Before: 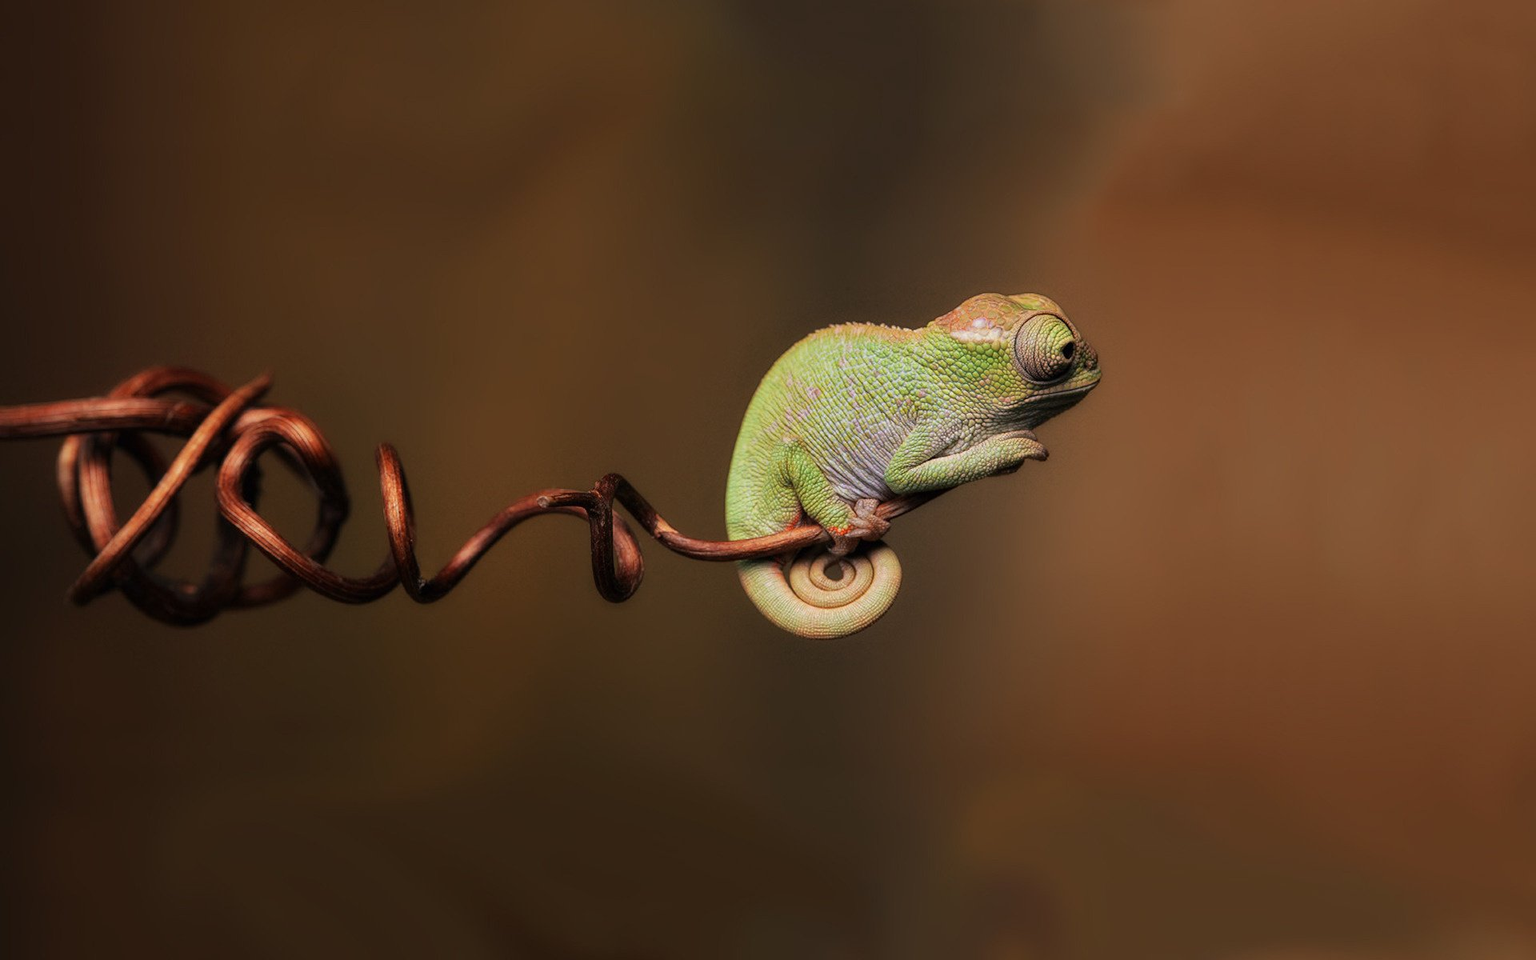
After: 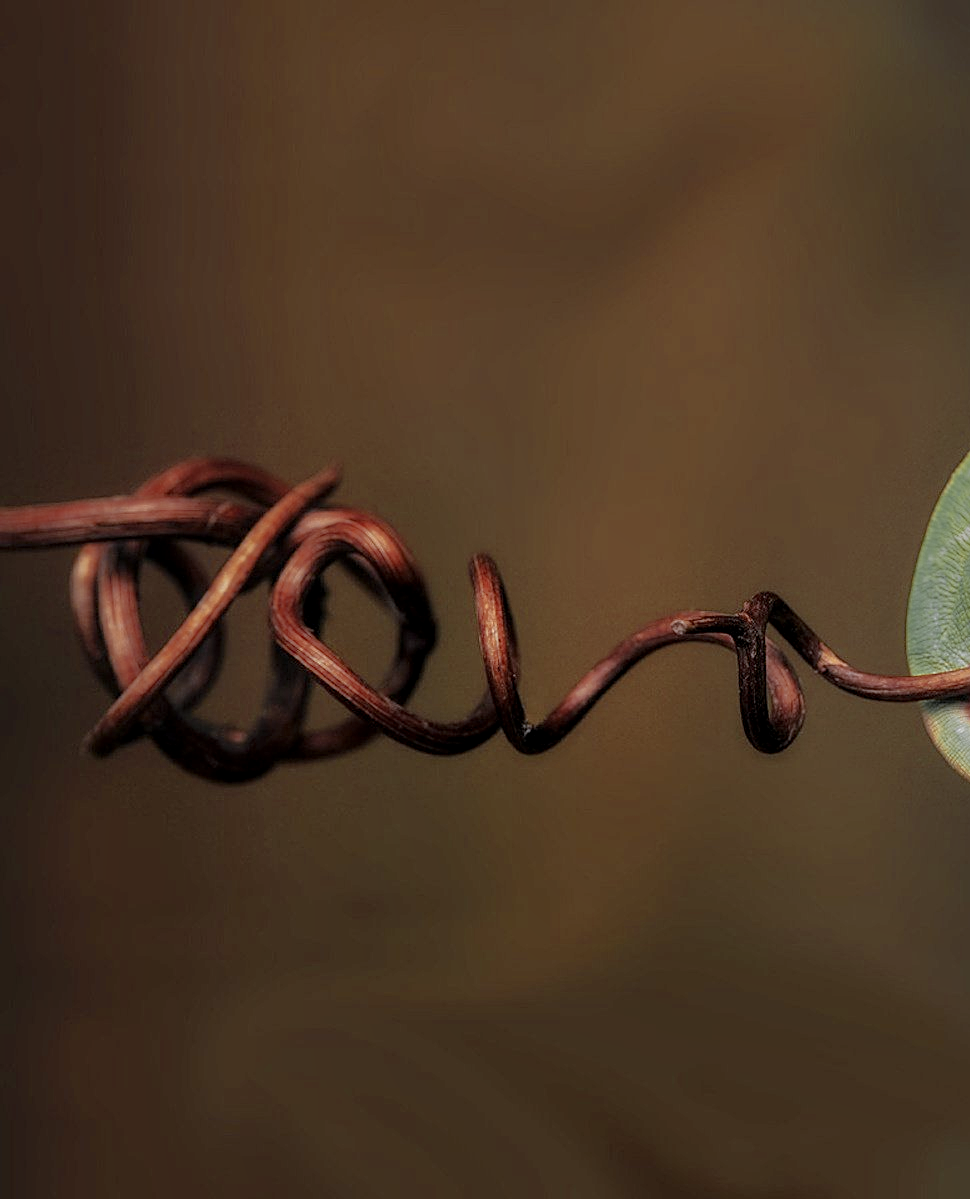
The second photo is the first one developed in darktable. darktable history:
sharpen: on, module defaults
color calibration: illuminant F (fluorescent), F source F9 (Cool White Deluxe 4150 K) – high CRI, x 0.374, y 0.373, temperature 4153.43 K
color zones: curves: ch0 [(0.035, 0.242) (0.25, 0.5) (0.384, 0.214) (0.488, 0.255) (0.75, 0.5)]; ch1 [(0.063, 0.379) (0.25, 0.5) (0.354, 0.201) (0.489, 0.085) (0.729, 0.271)]; ch2 [(0.25, 0.5) (0.38, 0.517) (0.442, 0.51) (0.735, 0.456)]
shadows and highlights: on, module defaults
local contrast: on, module defaults
crop and rotate: left 0.002%, top 0%, right 49.441%
